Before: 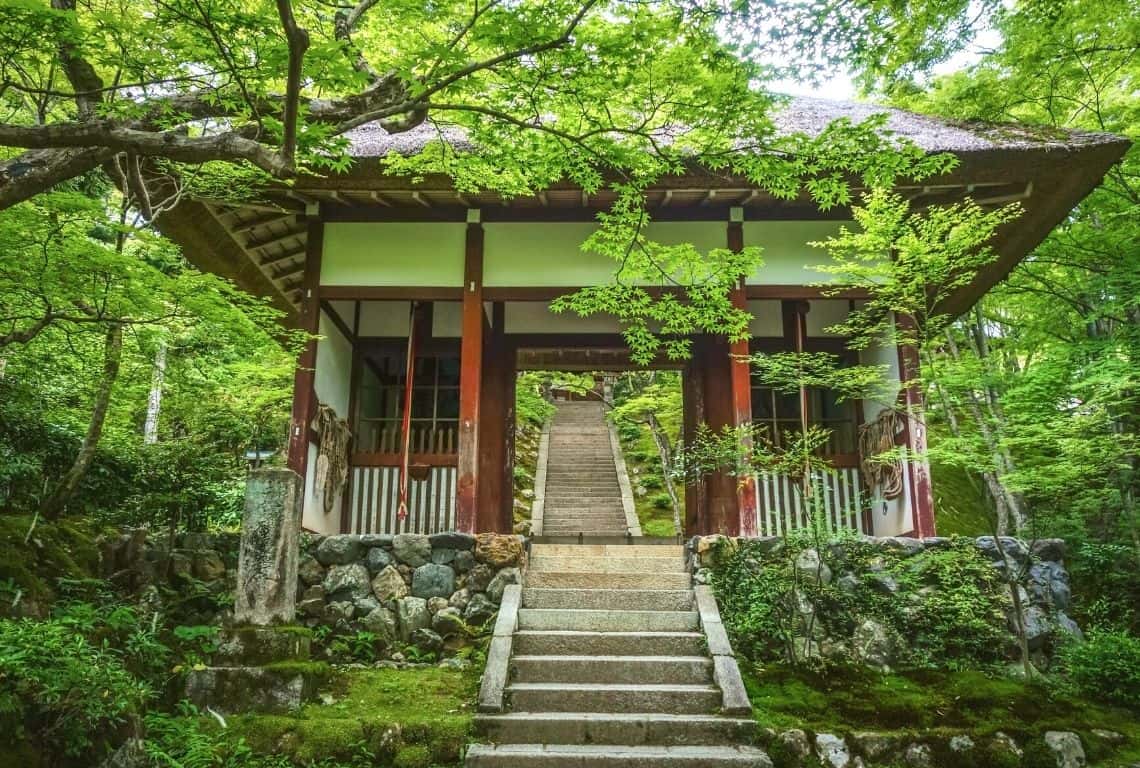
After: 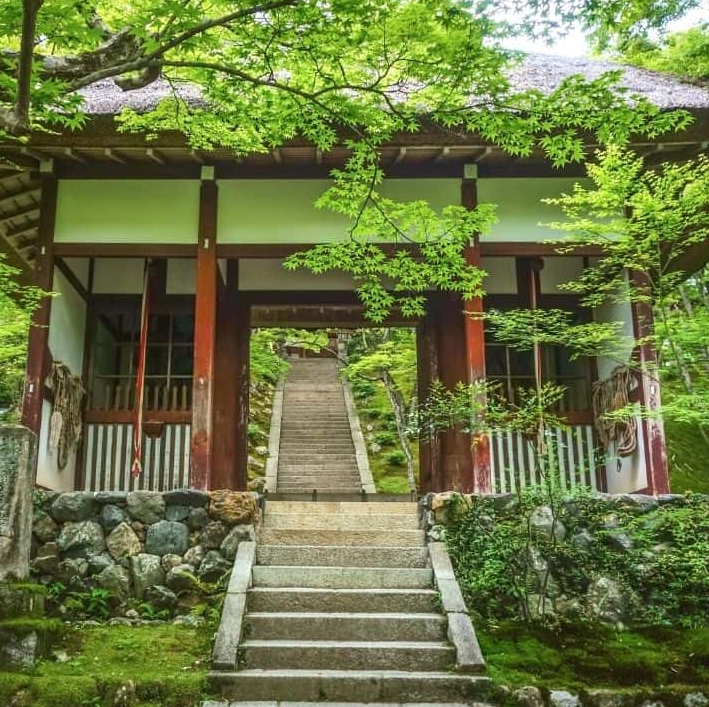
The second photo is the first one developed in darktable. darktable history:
crop and rotate: left 23.389%, top 5.632%, right 14.341%, bottom 2.263%
